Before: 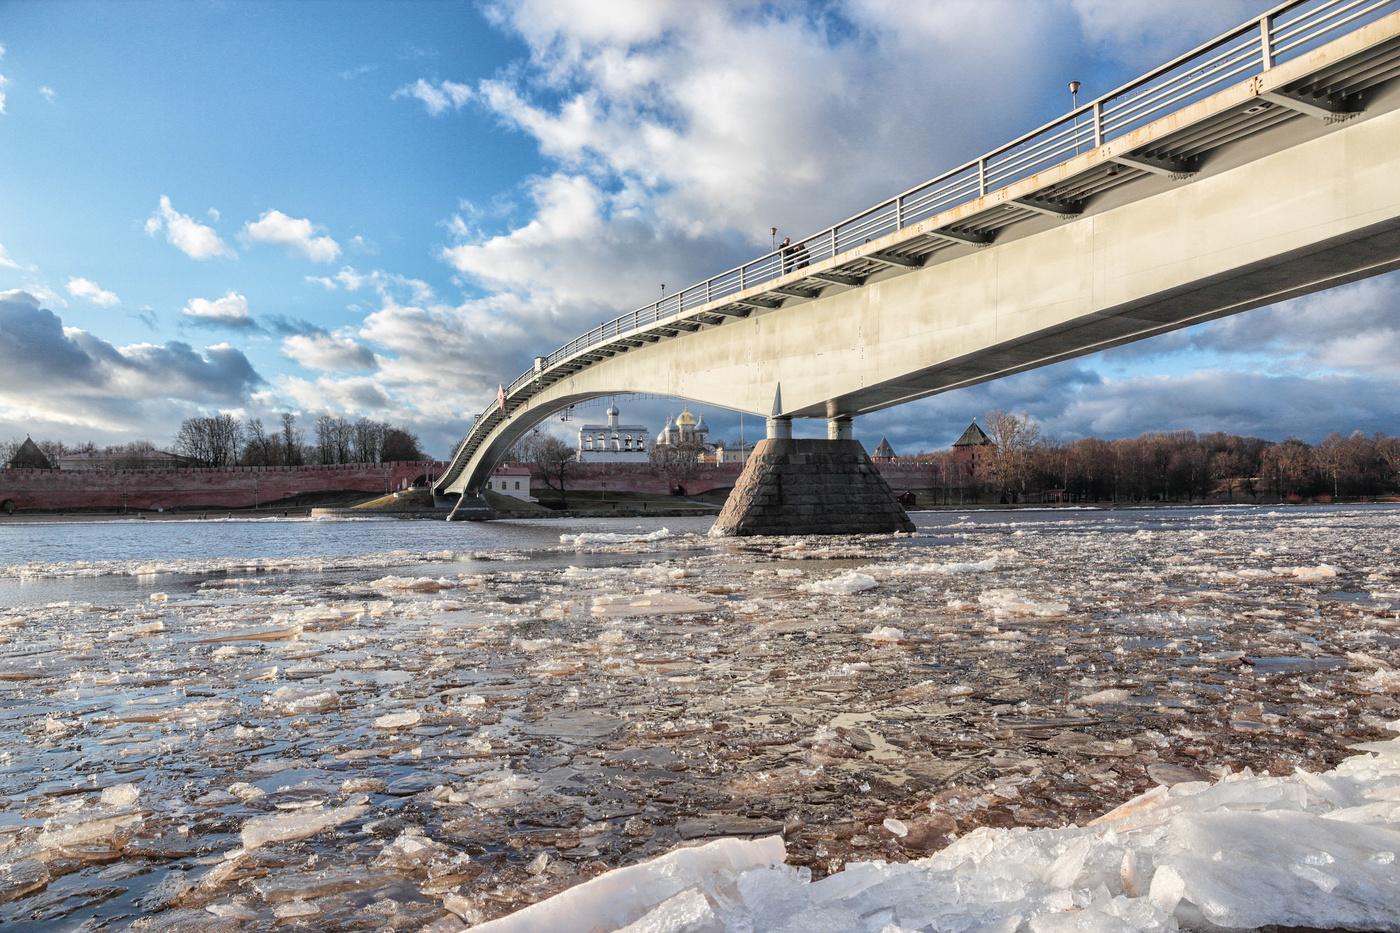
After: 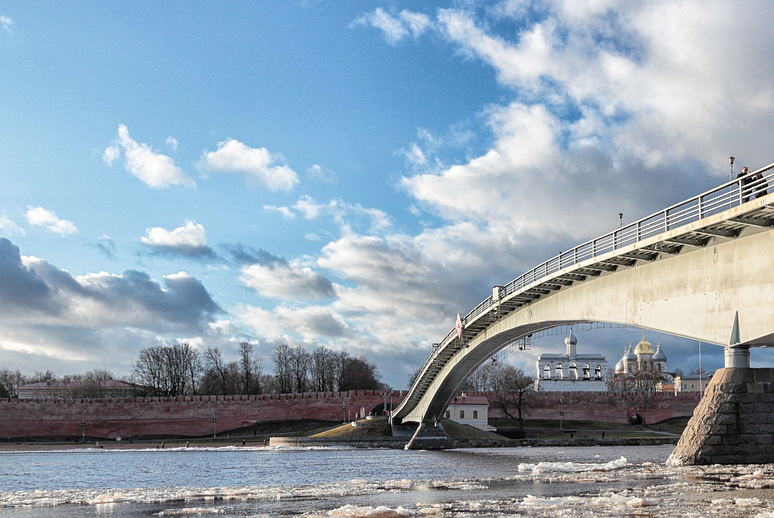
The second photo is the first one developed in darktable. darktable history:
crop and rotate: left 3.02%, top 7.618%, right 41.652%, bottom 36.828%
sharpen: radius 1.325, amount 0.296, threshold 0.089
contrast brightness saturation: saturation -0.034
tone equalizer: edges refinement/feathering 500, mask exposure compensation -1.57 EV, preserve details no
color correction: highlights b* 0.019
